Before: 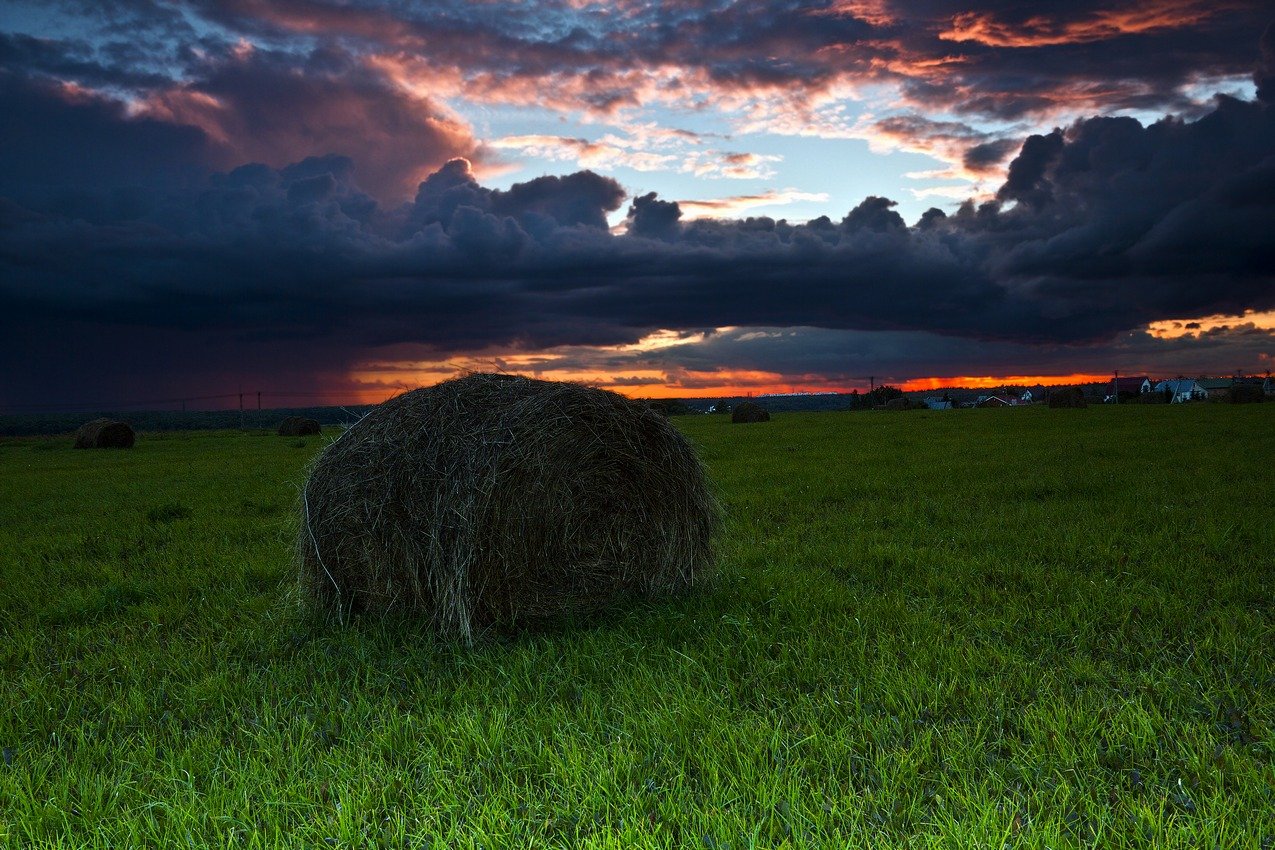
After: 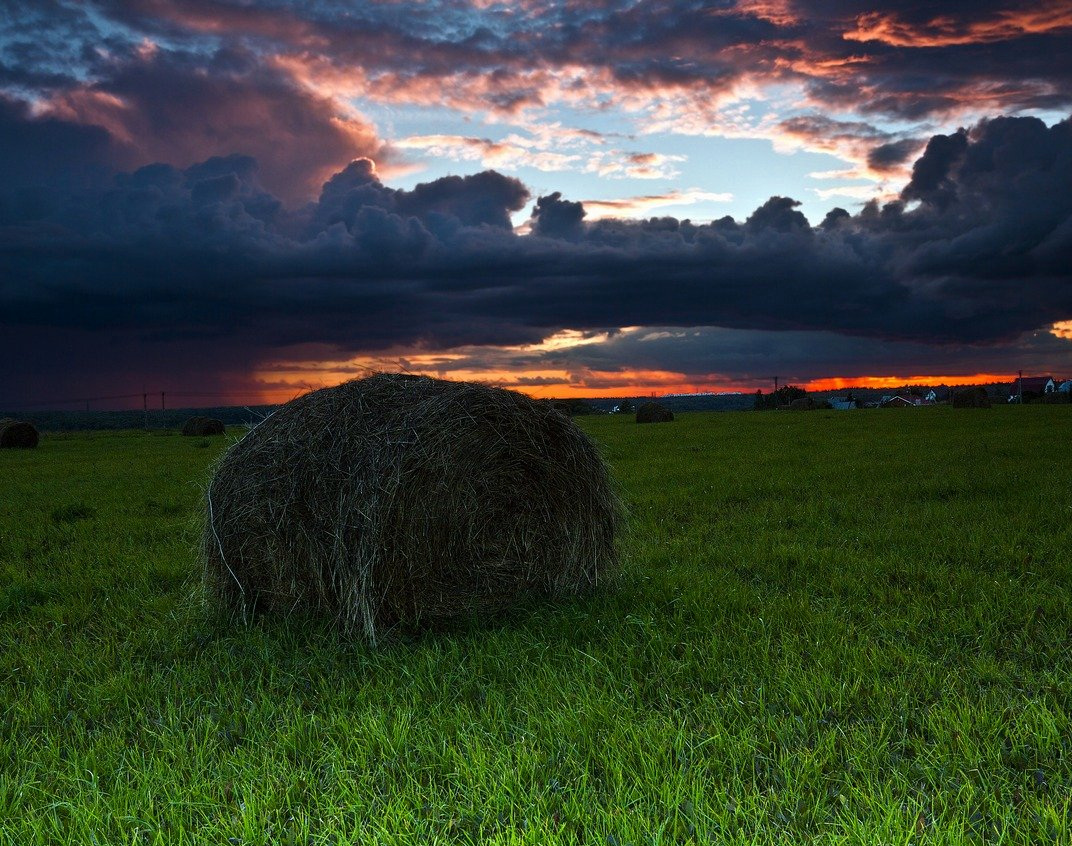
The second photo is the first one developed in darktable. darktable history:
crop: left 7.598%, right 7.873%
color zones: curves: ch0 [(0, 0.5) (0.143, 0.5) (0.286, 0.5) (0.429, 0.5) (0.571, 0.5) (0.714, 0.476) (0.857, 0.5) (1, 0.5)]; ch2 [(0, 0.5) (0.143, 0.5) (0.286, 0.5) (0.429, 0.5) (0.571, 0.5) (0.714, 0.487) (0.857, 0.5) (1, 0.5)]
